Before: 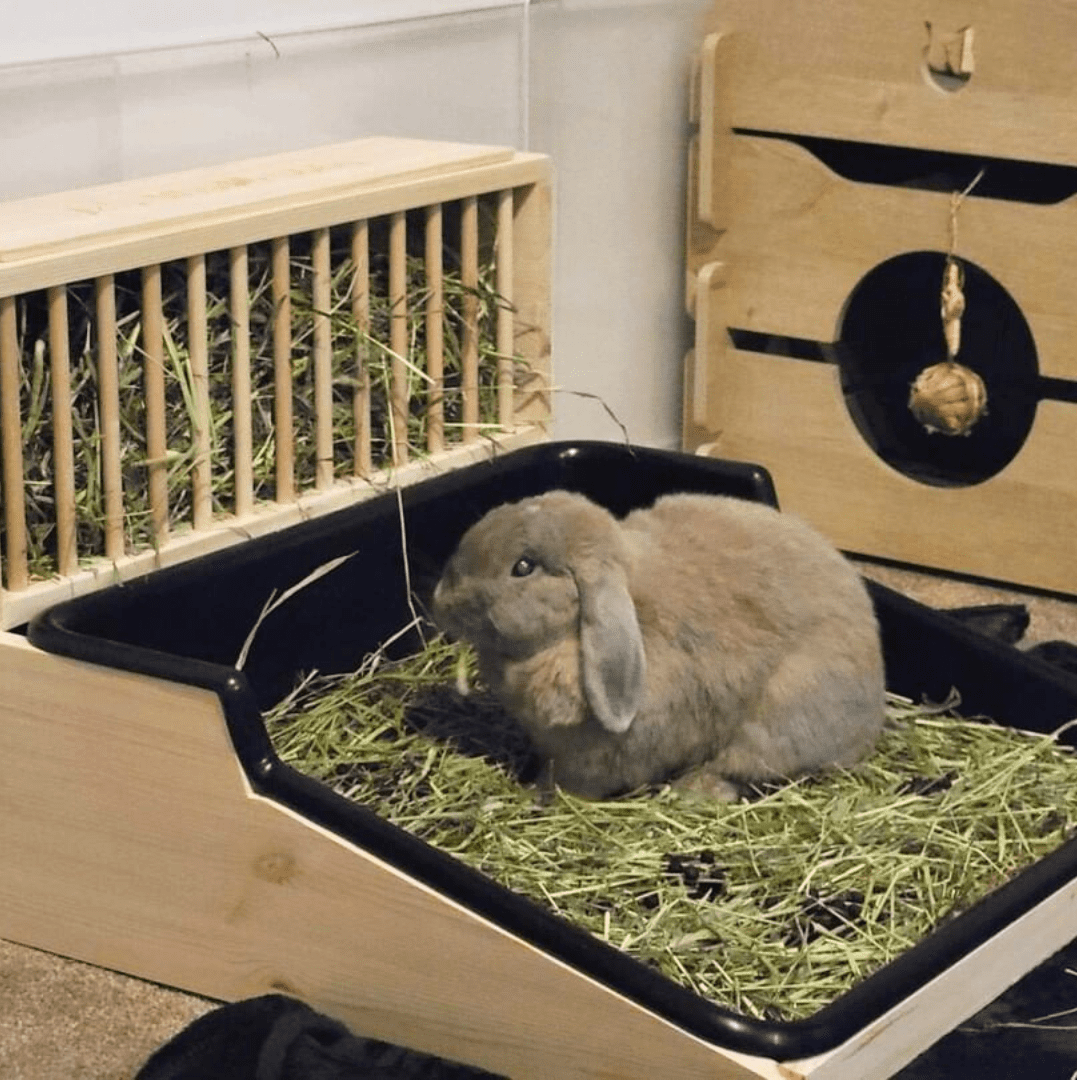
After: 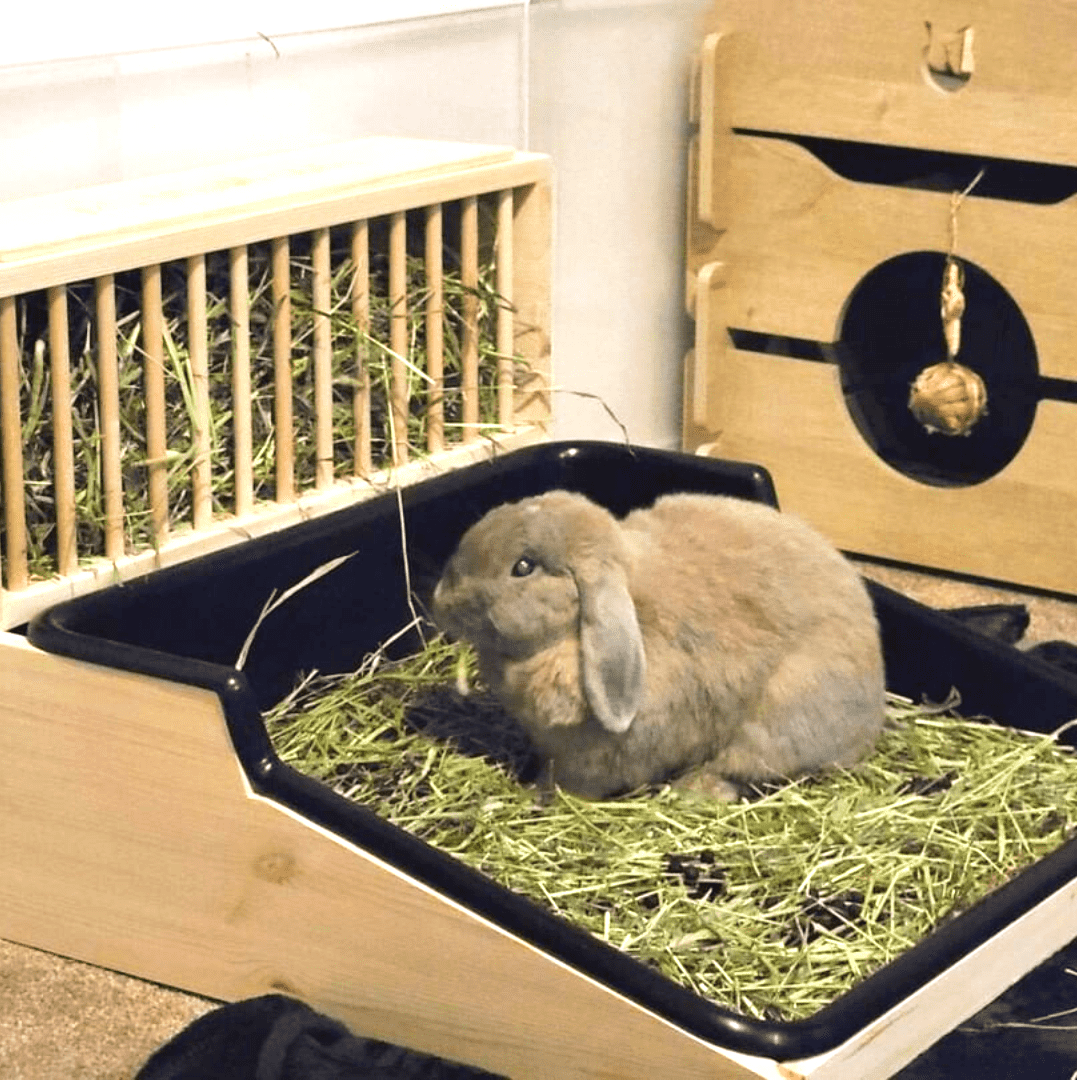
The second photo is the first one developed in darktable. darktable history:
exposure: black level correction 0, exposure 0.7 EV, compensate exposure bias true, compensate highlight preservation false
velvia: on, module defaults
rotate and perspective: automatic cropping off
